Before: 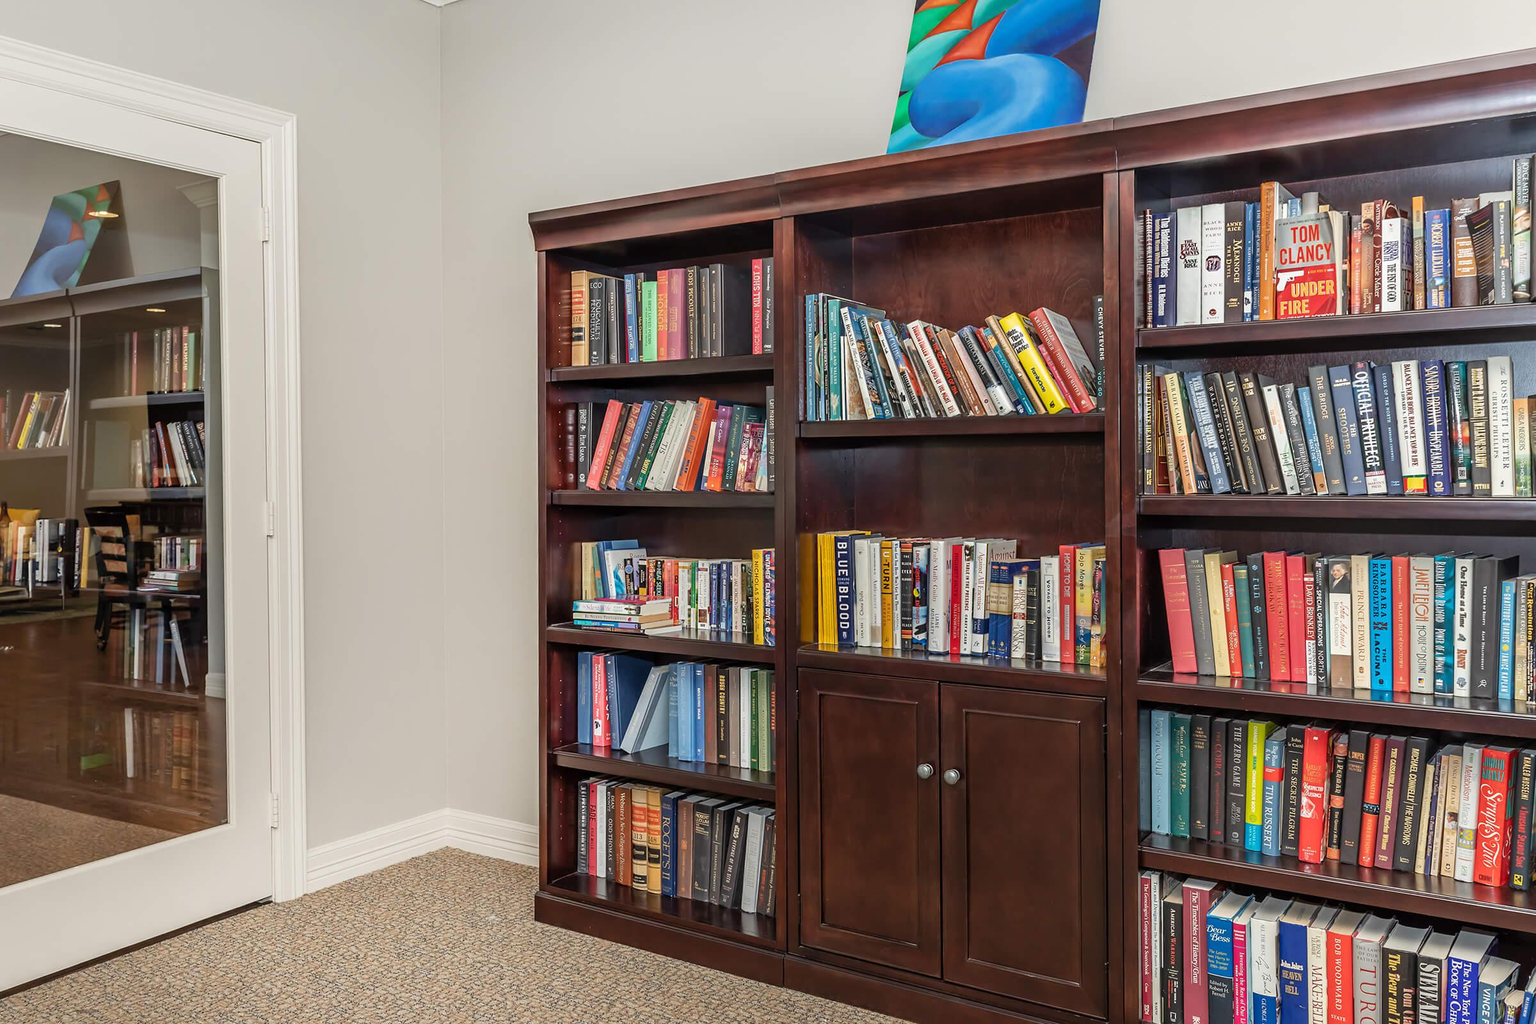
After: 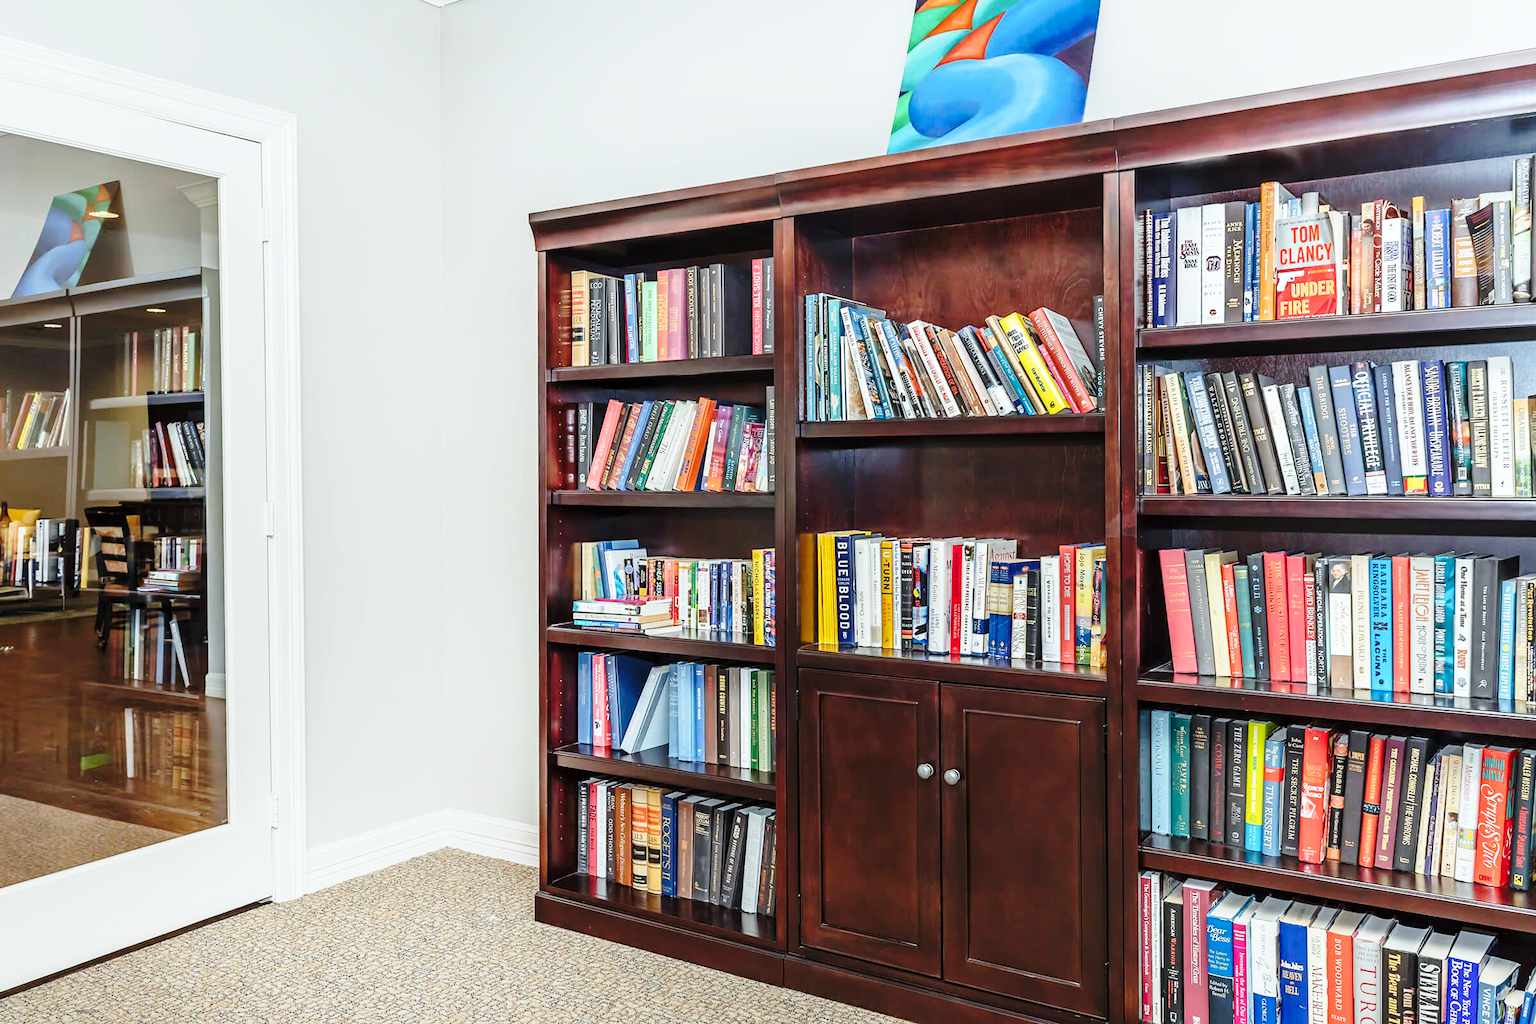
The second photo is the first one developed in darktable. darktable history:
base curve: curves: ch0 [(0, 0) (0.032, 0.037) (0.105, 0.228) (0.435, 0.76) (0.856, 0.983) (1, 1)], preserve colors none
white balance: red 0.925, blue 1.046
